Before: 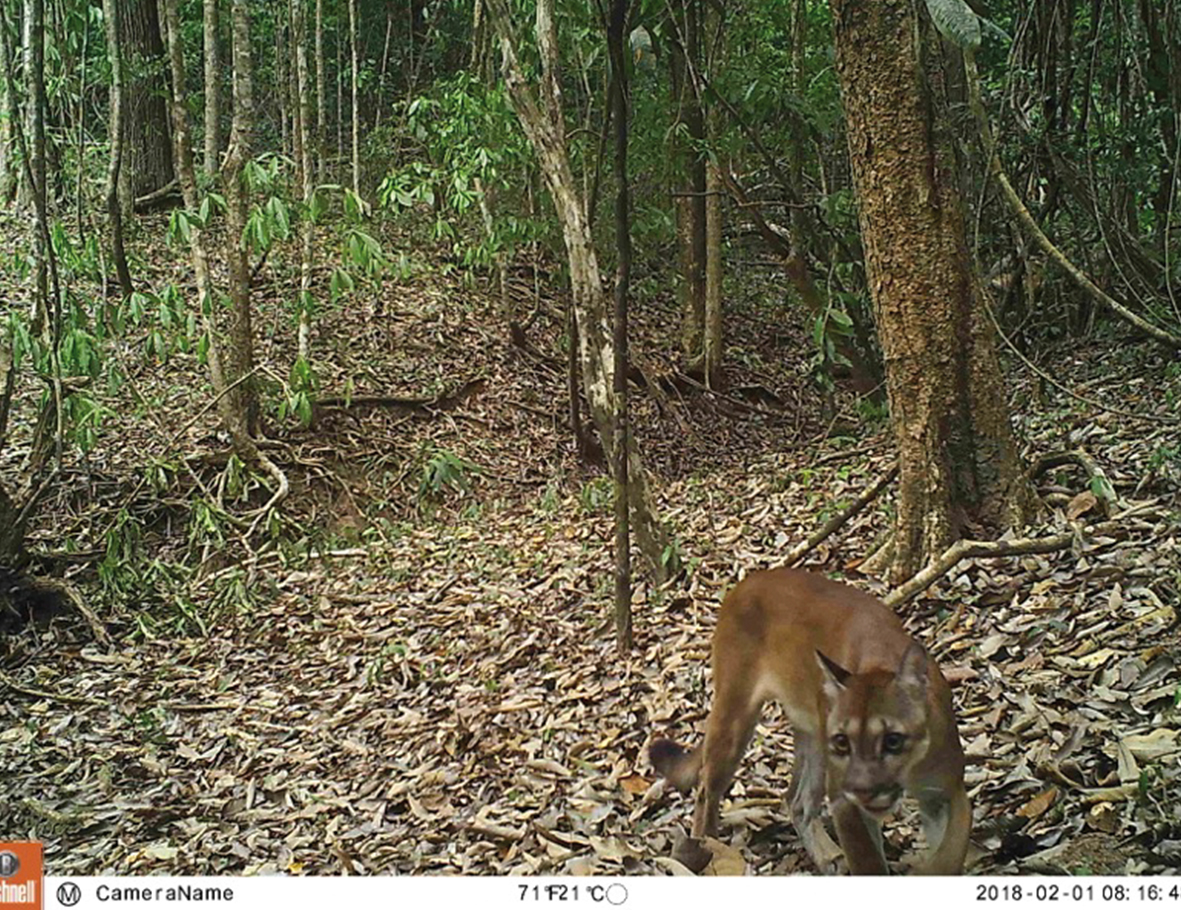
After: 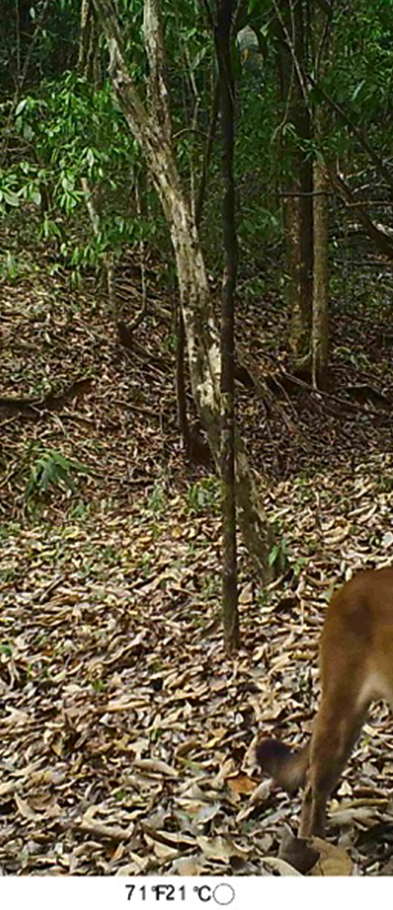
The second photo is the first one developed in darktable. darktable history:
crop: left 33.36%, right 33.36%
contrast brightness saturation: contrast 0.07, brightness -0.13, saturation 0.06
